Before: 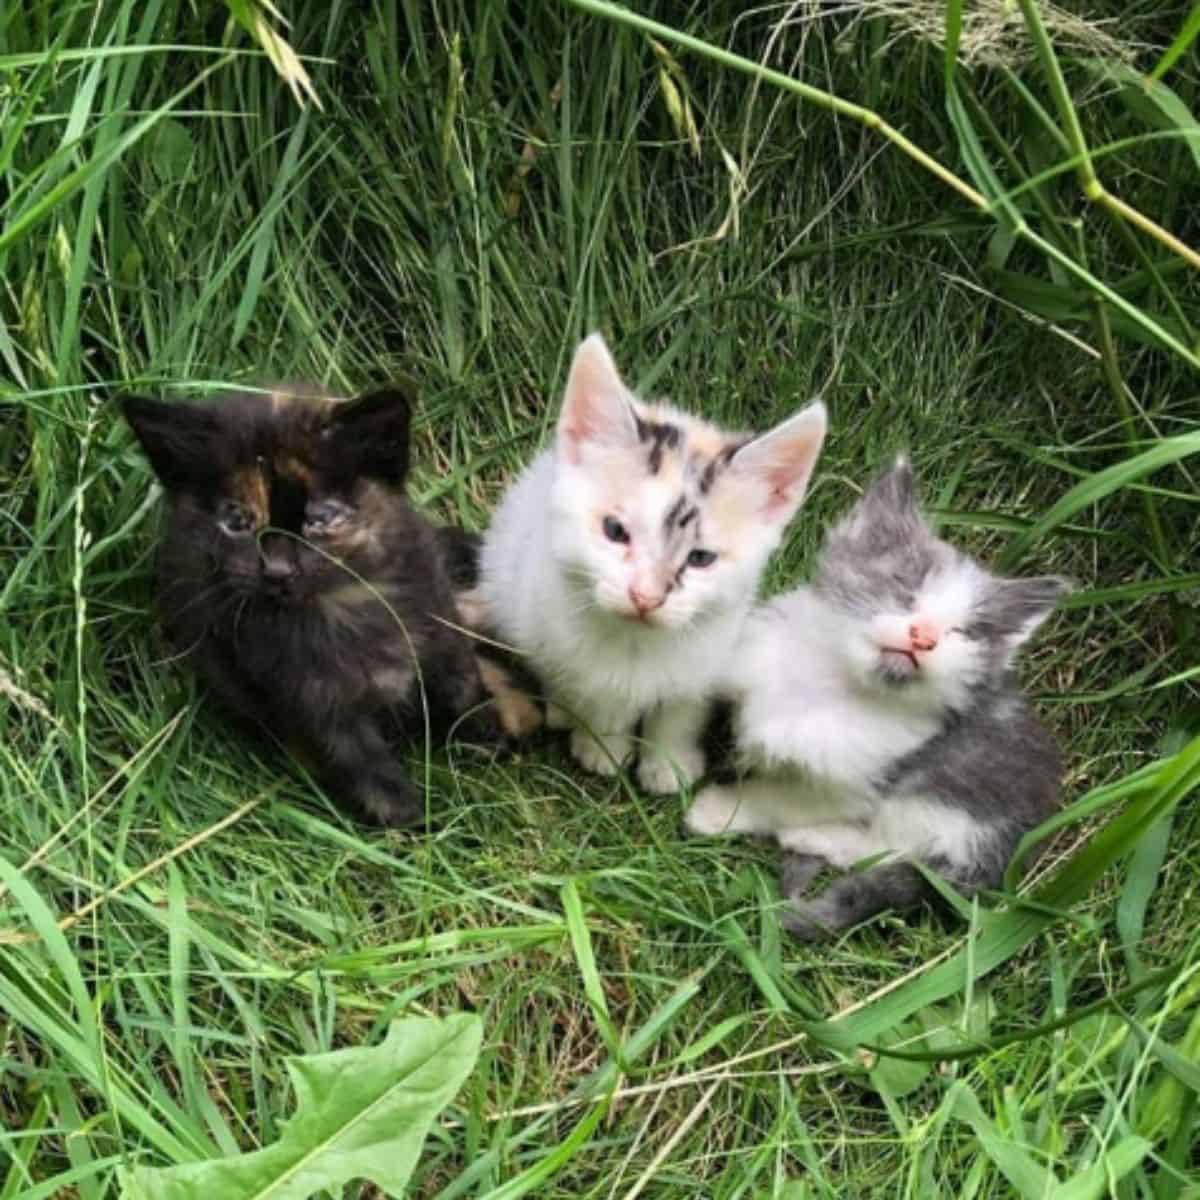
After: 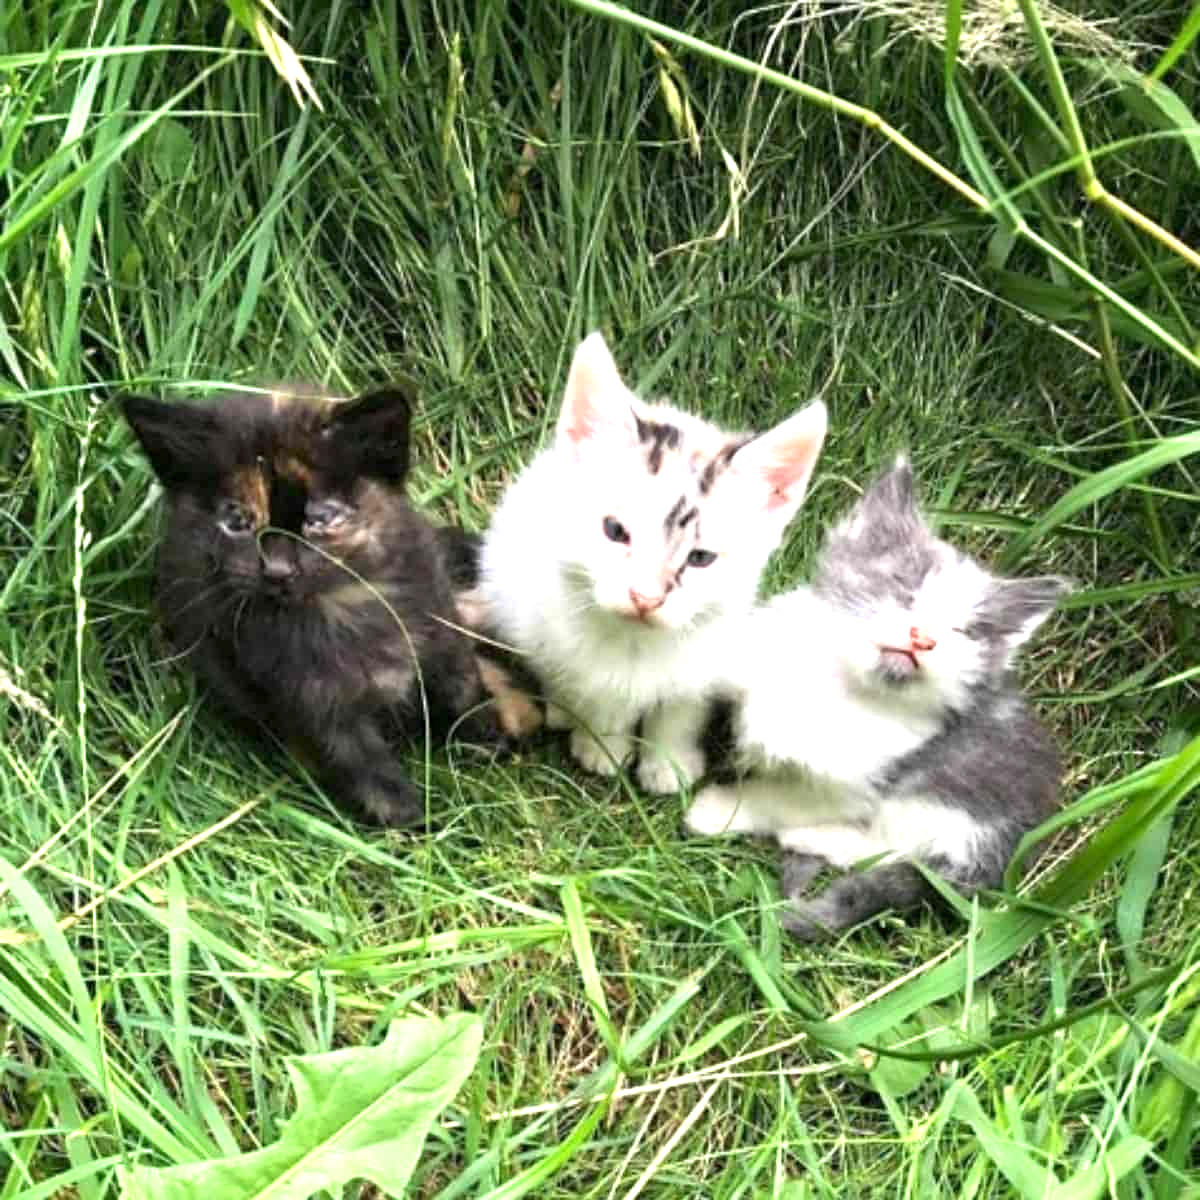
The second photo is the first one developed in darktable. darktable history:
exposure: black level correction 0.001, exposure 0.966 EV, compensate highlight preservation false
sharpen: amount 0.211
